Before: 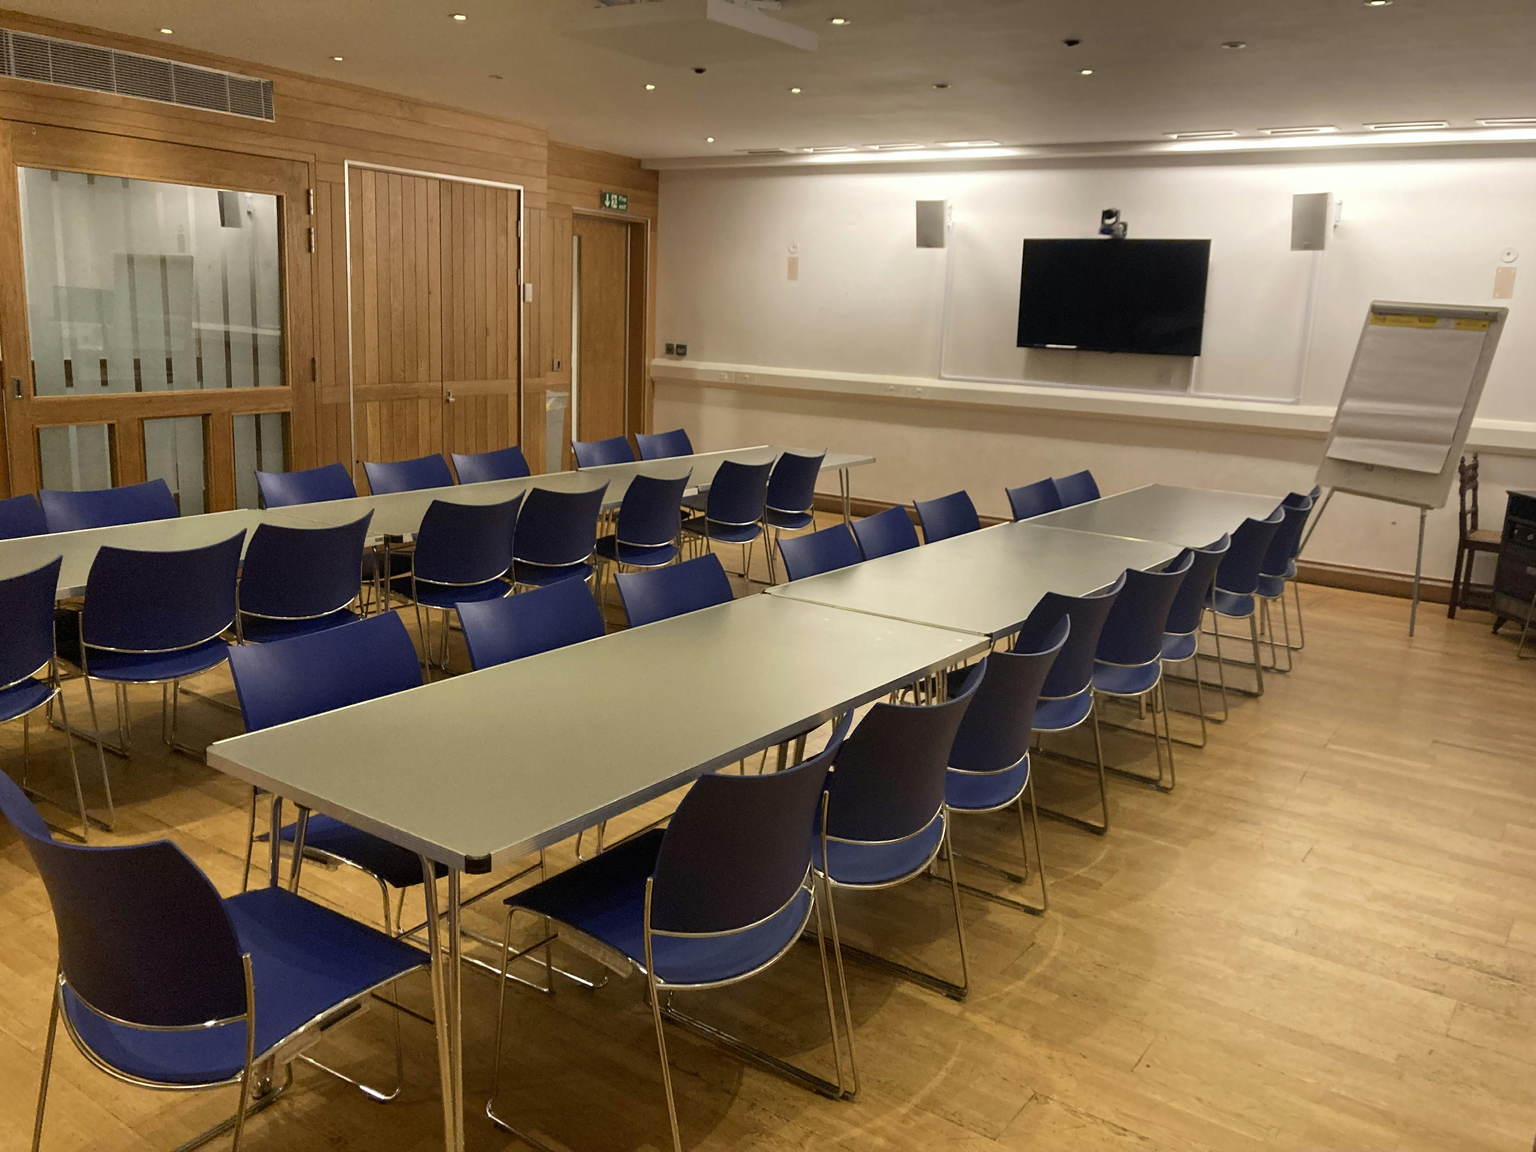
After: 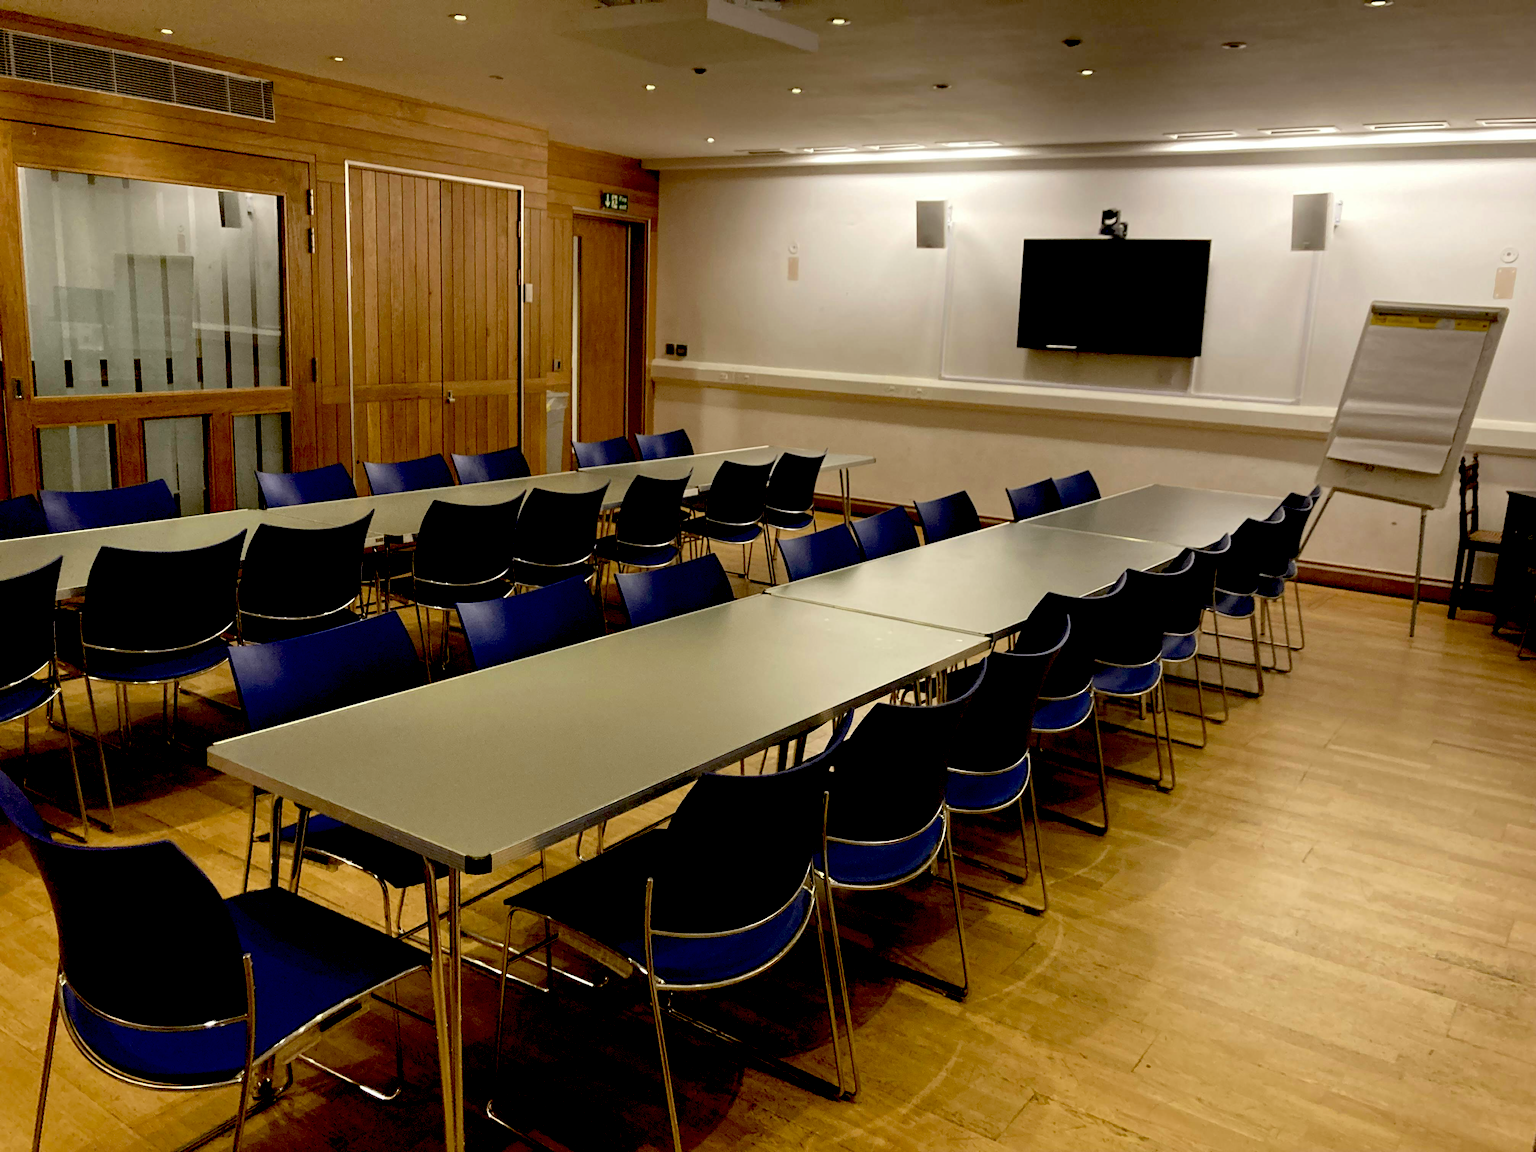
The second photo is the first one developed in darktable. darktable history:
exposure: black level correction 0.048, exposure 0.013 EV, compensate exposure bias true, compensate highlight preservation false
